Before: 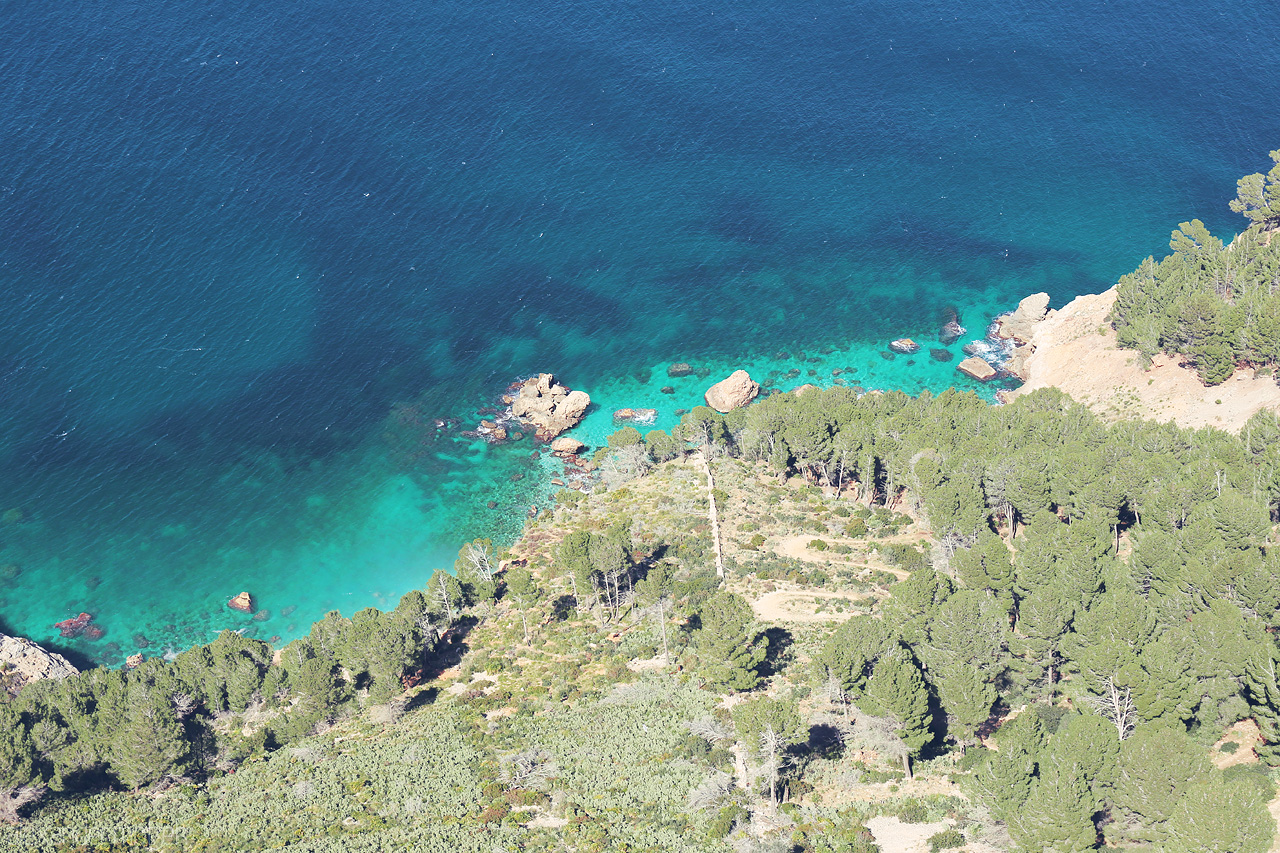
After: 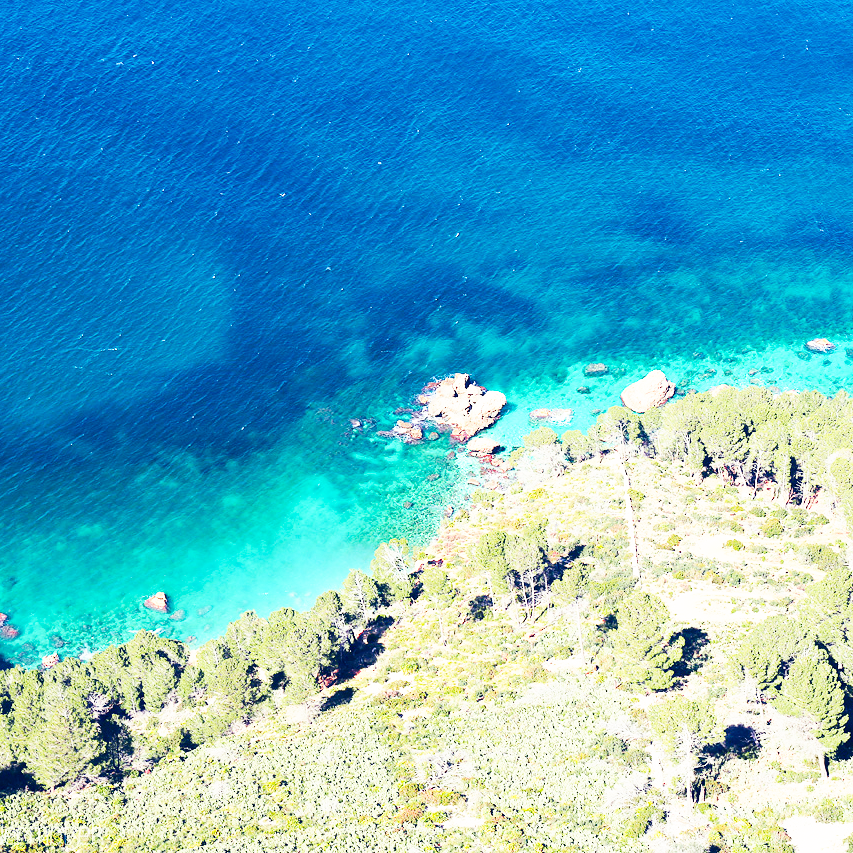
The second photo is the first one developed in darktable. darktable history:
color balance rgb: perceptual saturation grading › global saturation 10%, global vibrance 10%
base curve: curves: ch0 [(0, 0) (0.007, 0.004) (0.027, 0.03) (0.046, 0.07) (0.207, 0.54) (0.442, 0.872) (0.673, 0.972) (1, 1)], preserve colors none
contrast brightness saturation: contrast 0.12, brightness -0.12, saturation 0.2
crop and rotate: left 6.617%, right 26.717%
